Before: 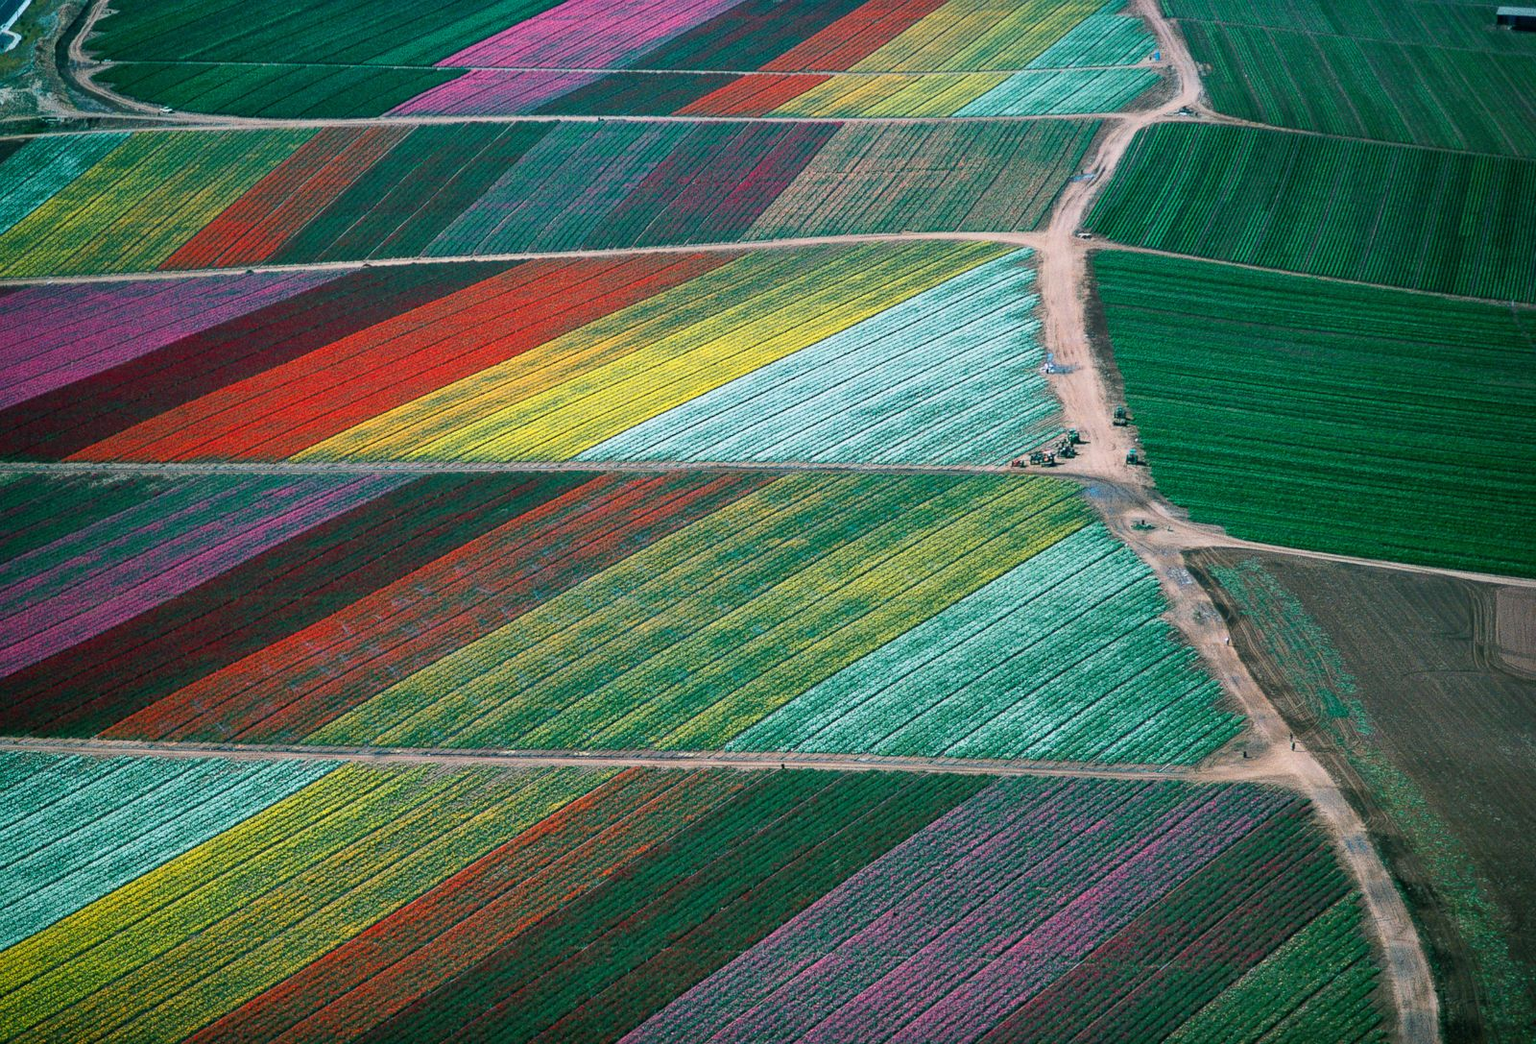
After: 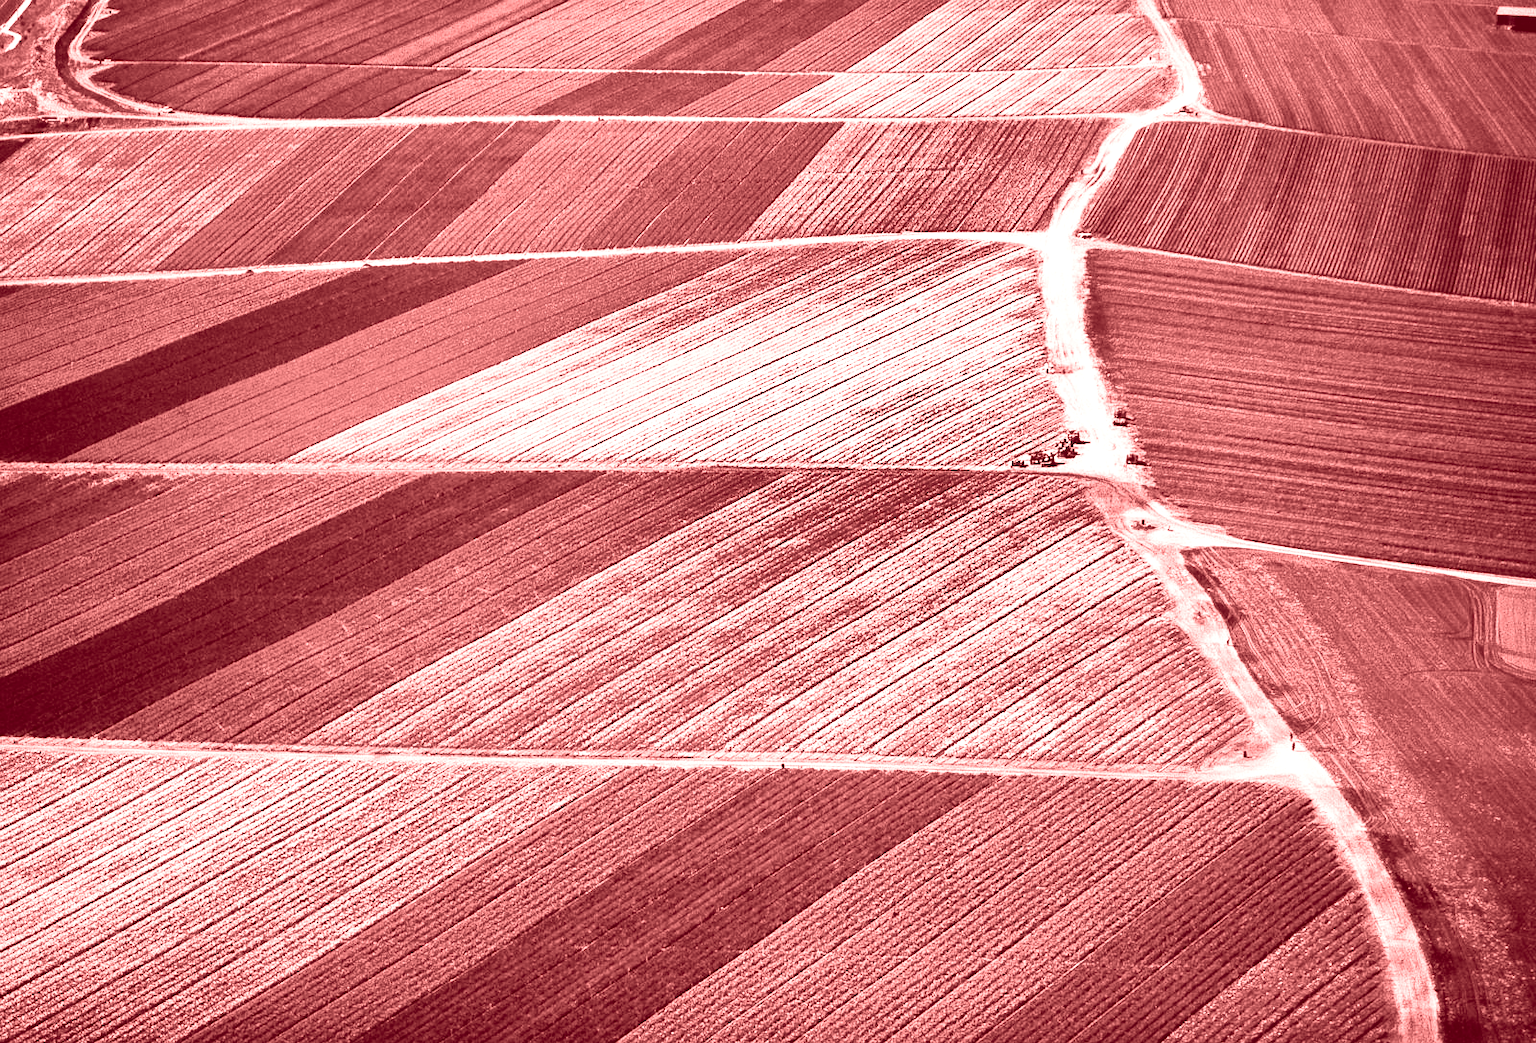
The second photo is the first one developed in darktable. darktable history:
base curve: curves: ch0 [(0, 0.003) (0.001, 0.002) (0.006, 0.004) (0.02, 0.022) (0.048, 0.086) (0.094, 0.234) (0.162, 0.431) (0.258, 0.629) (0.385, 0.8) (0.548, 0.918) (0.751, 0.988) (1, 1)], preserve colors none
shadows and highlights: shadows 20.91, highlights -82.73, soften with gaussian
colorize: saturation 60%, source mix 100%
white balance: red 0.926, green 1.003, blue 1.133
color balance rgb: linear chroma grading › global chroma 9%, perceptual saturation grading › global saturation 36%, perceptual brilliance grading › global brilliance 15%, perceptual brilliance grading › shadows -35%, global vibrance 15%
